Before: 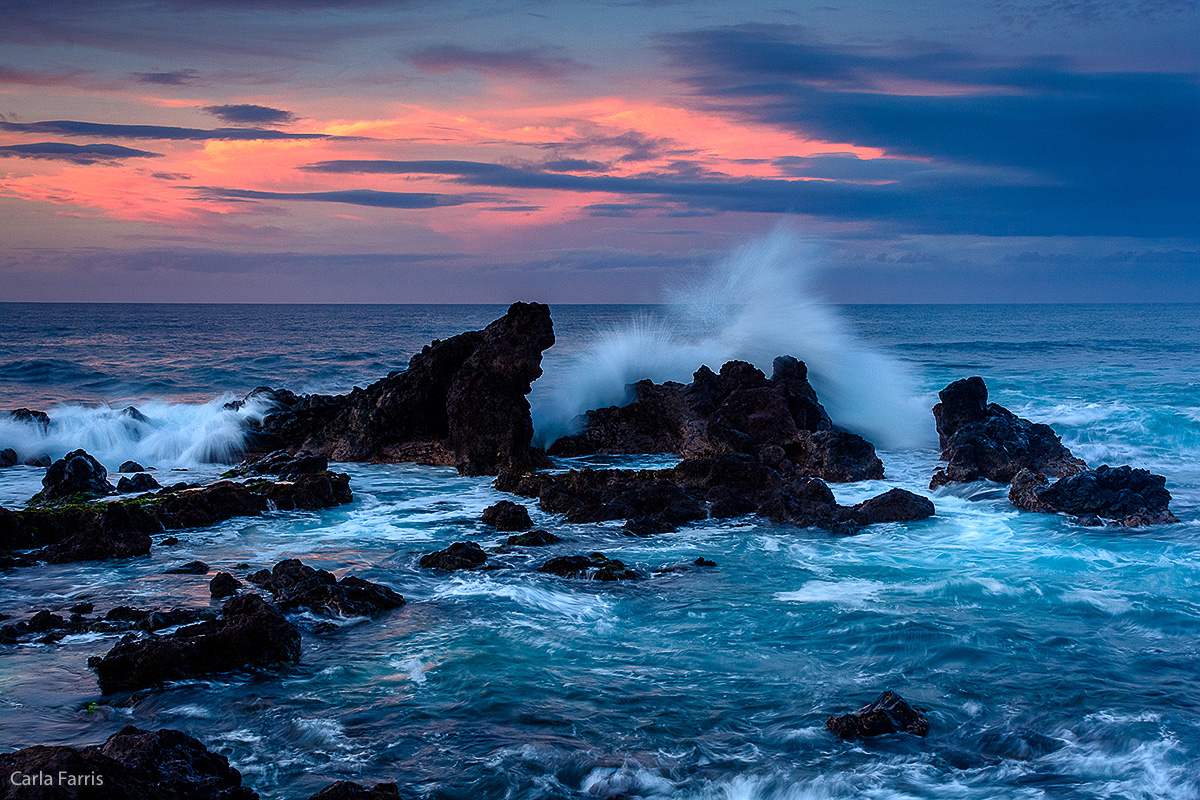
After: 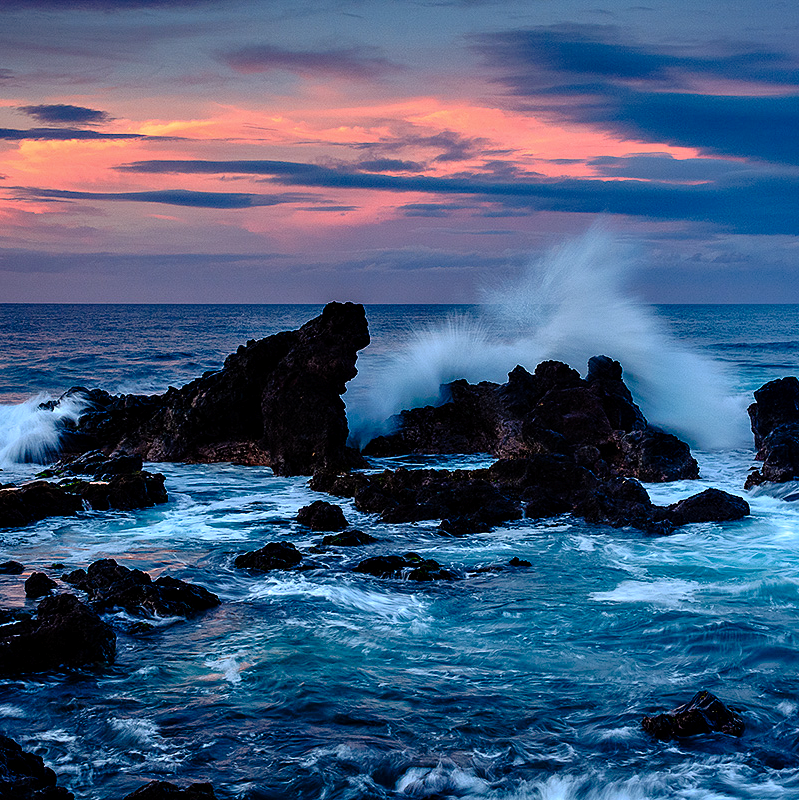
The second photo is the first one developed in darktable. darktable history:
crop: left 15.419%, right 17.914%
contrast equalizer: octaves 7, y [[0.6 ×6], [0.55 ×6], [0 ×6], [0 ×6], [0 ×6]], mix 0.35
tone curve: curves: ch0 [(0, 0) (0.003, 0.008) (0.011, 0.01) (0.025, 0.012) (0.044, 0.023) (0.069, 0.033) (0.1, 0.046) (0.136, 0.075) (0.177, 0.116) (0.224, 0.171) (0.277, 0.235) (0.335, 0.312) (0.399, 0.397) (0.468, 0.466) (0.543, 0.54) (0.623, 0.62) (0.709, 0.701) (0.801, 0.782) (0.898, 0.877) (1, 1)], preserve colors none
white balance: red 1, blue 1
